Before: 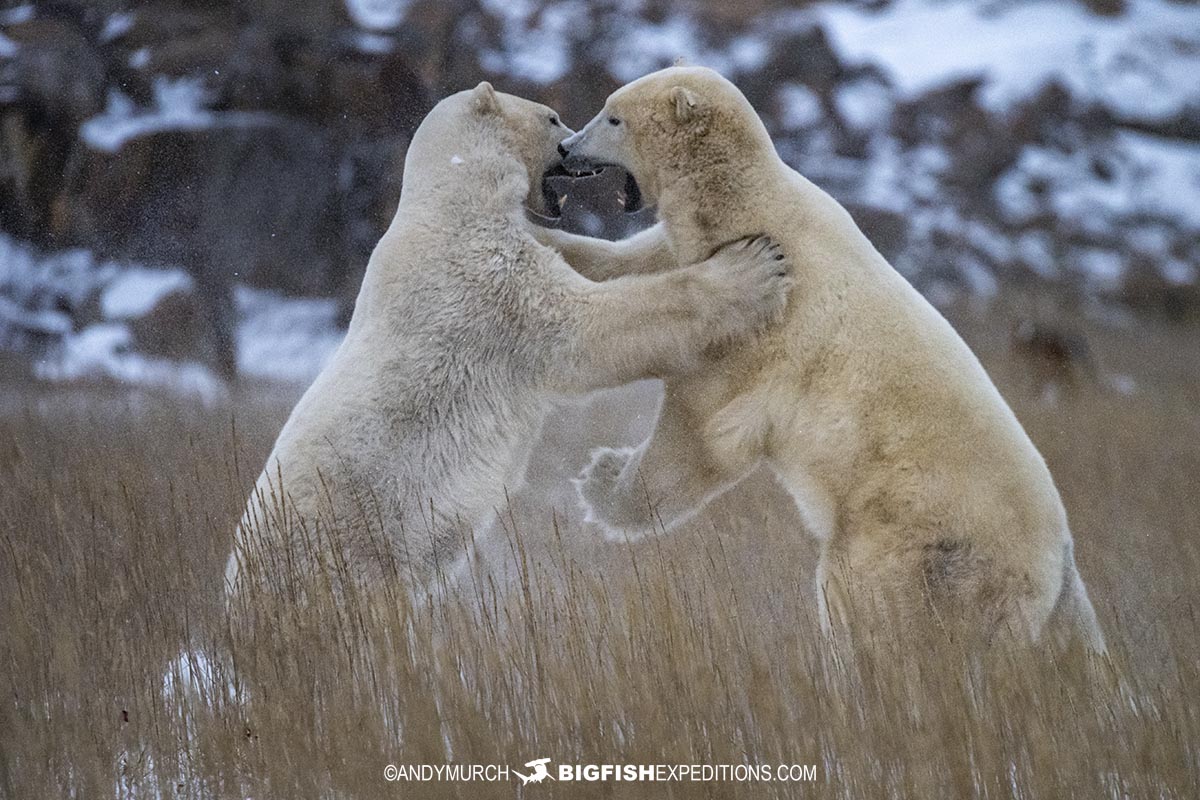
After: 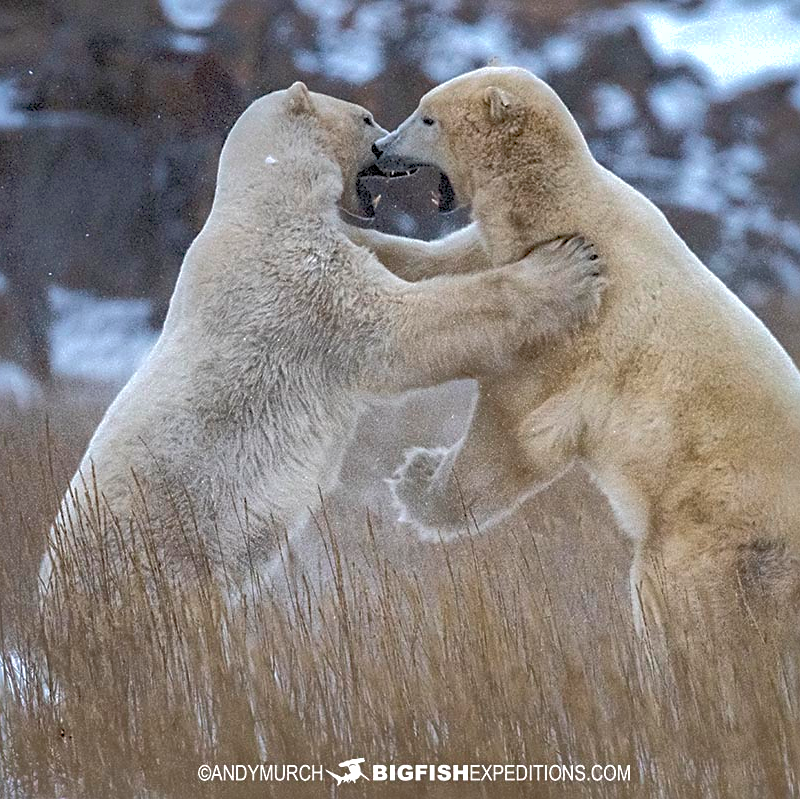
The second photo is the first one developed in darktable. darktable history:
tone equalizer: -8 EV -0.417 EV, -7 EV -0.389 EV, -6 EV -0.333 EV, -5 EV -0.222 EV, -3 EV 0.222 EV, -2 EV 0.333 EV, -1 EV 0.389 EV, +0 EV 0.417 EV, edges refinement/feathering 500, mask exposure compensation -1.25 EV, preserve details no
rgb curve: curves: ch0 [(0, 0) (0.072, 0.166) (0.217, 0.293) (0.414, 0.42) (1, 1)], compensate middle gray true, preserve colors basic power
sharpen: radius 2.529, amount 0.323
shadows and highlights: shadows 40, highlights -60
crop and rotate: left 15.546%, right 17.787%
